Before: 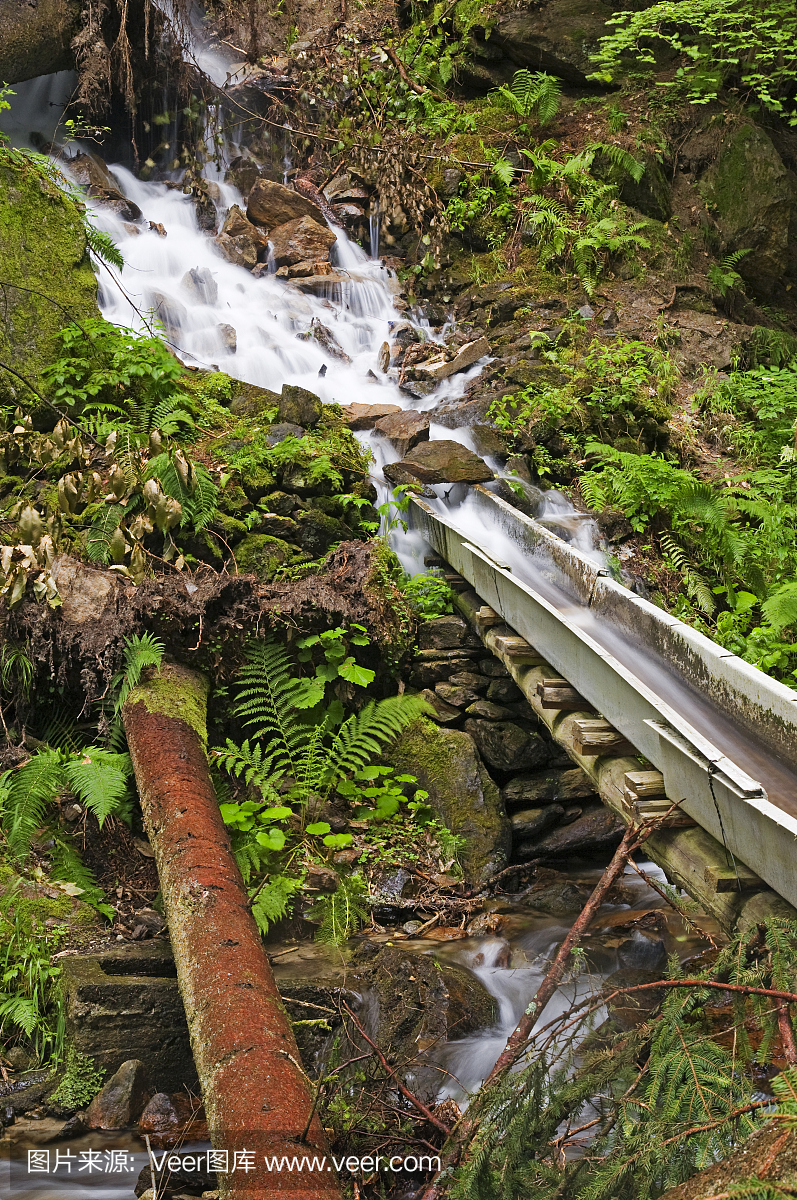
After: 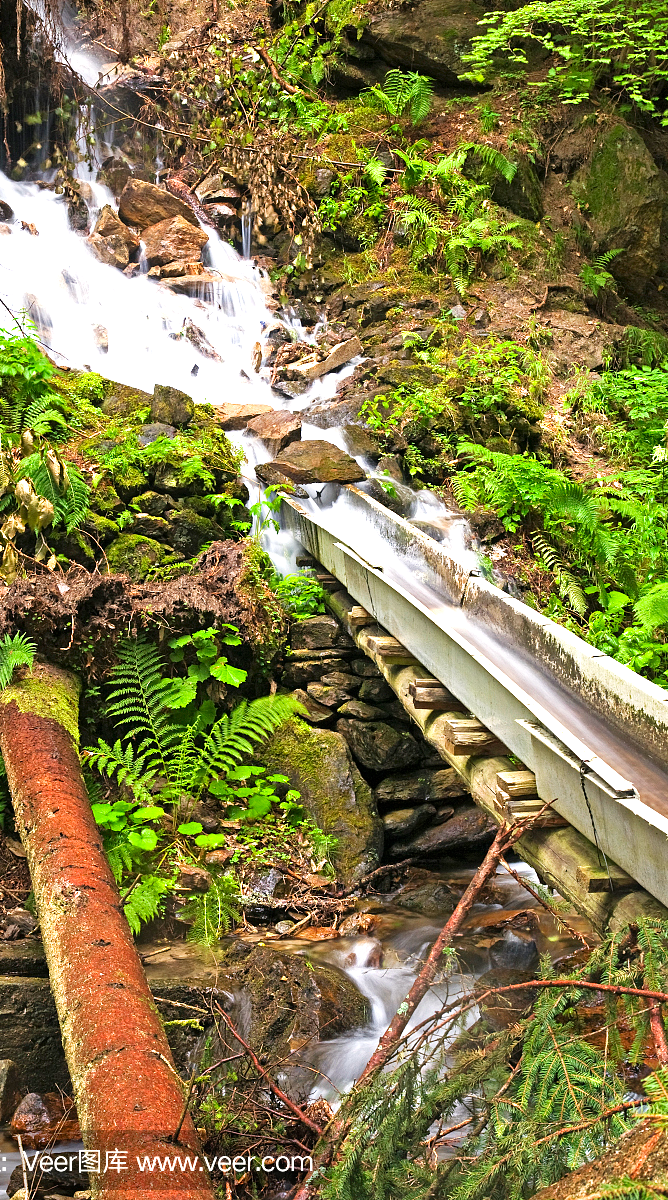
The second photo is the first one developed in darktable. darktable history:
exposure: exposure 0.943 EV, compensate highlight preservation false
color correction: highlights b* 3
crop: left 16.145%
